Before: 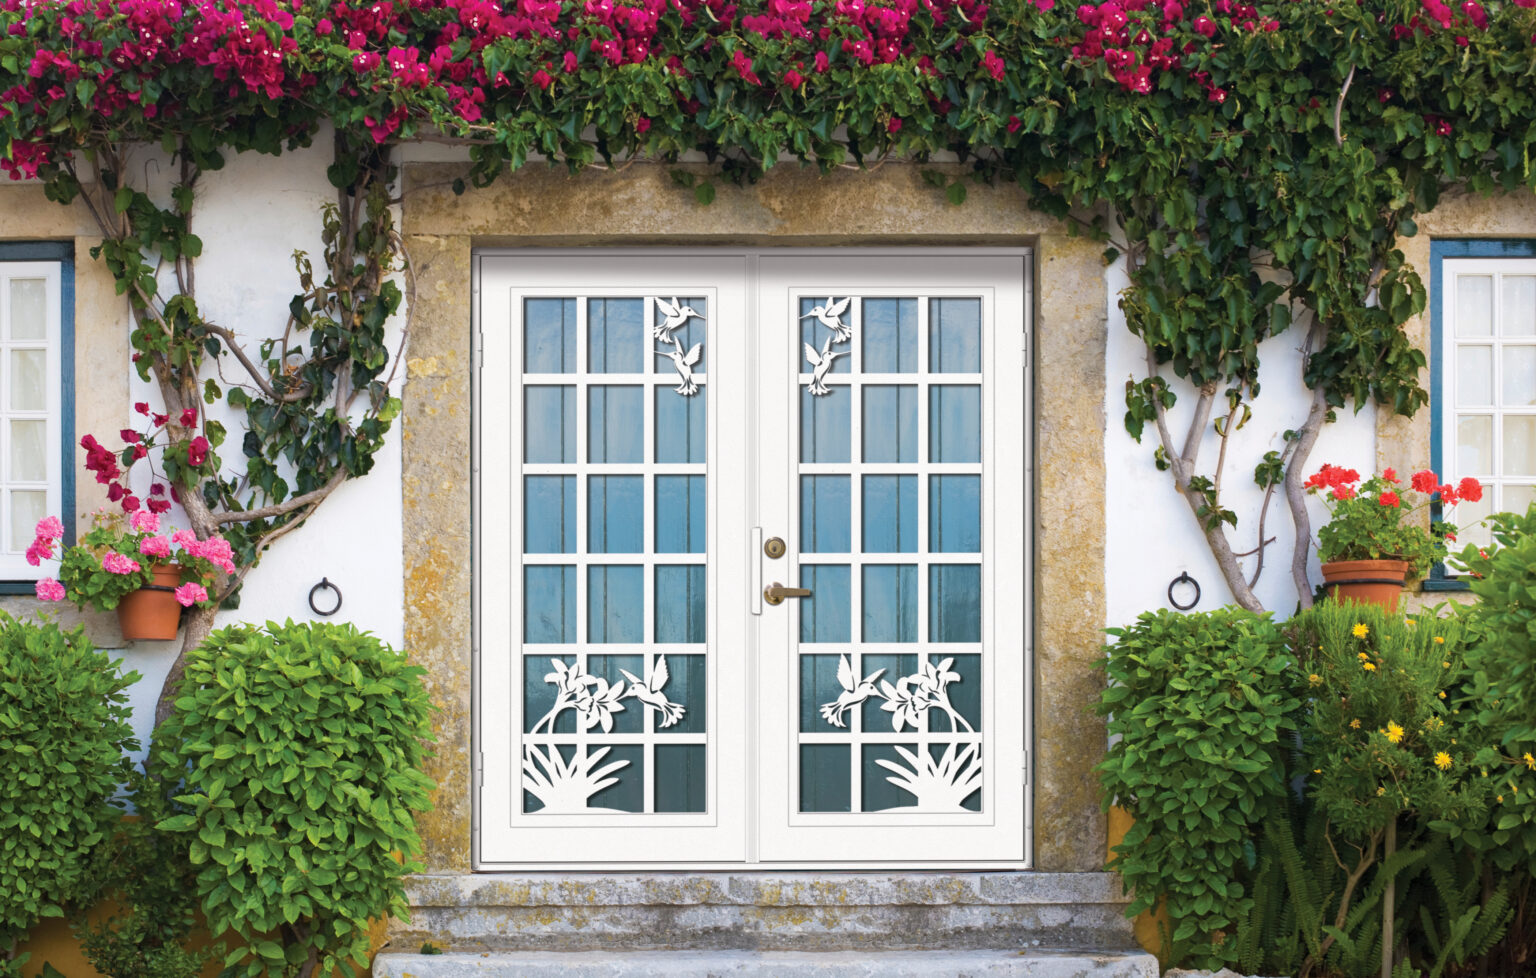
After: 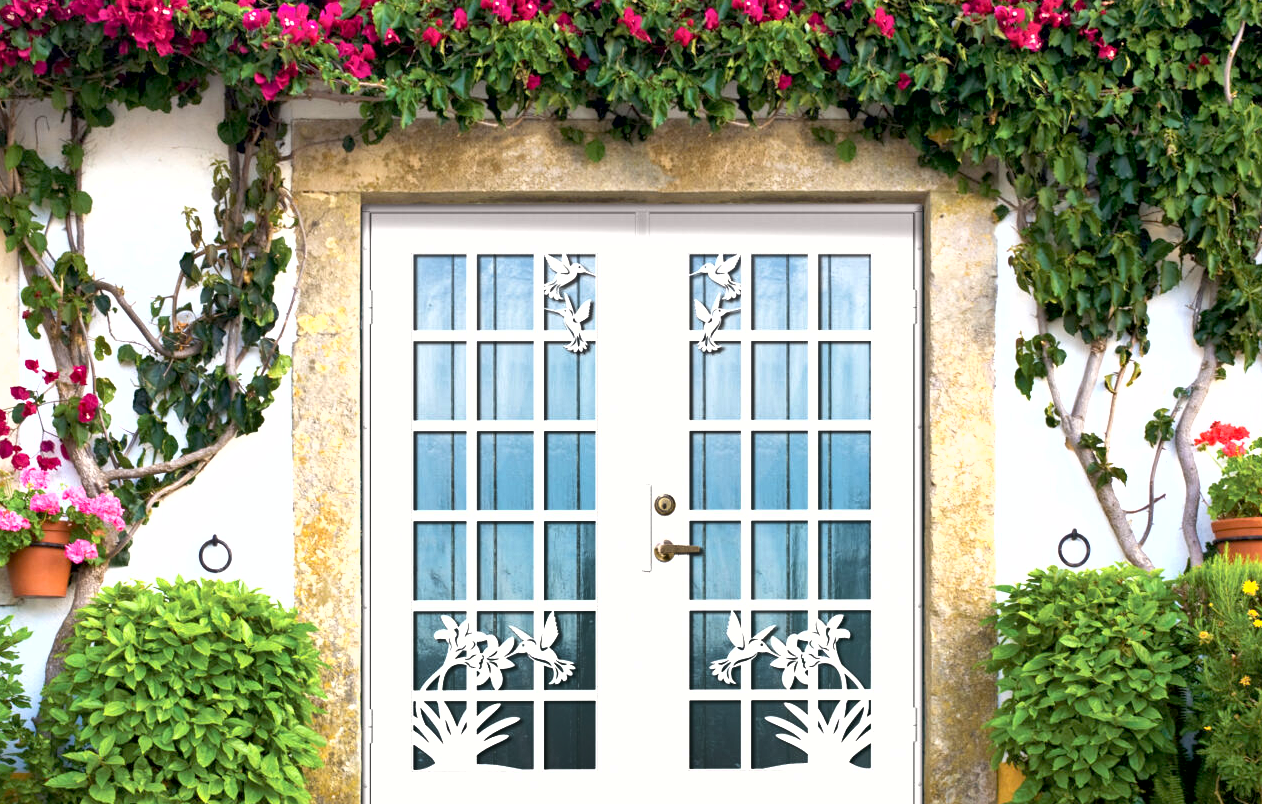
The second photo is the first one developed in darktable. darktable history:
crop and rotate: left 7.196%, top 4.574%, right 10.605%, bottom 13.178%
white balance: emerald 1
shadows and highlights: highlights color adjustment 0%, low approximation 0.01, soften with gaussian
exposure: black level correction 0.008, exposure 0.979 EV, compensate highlight preservation false
